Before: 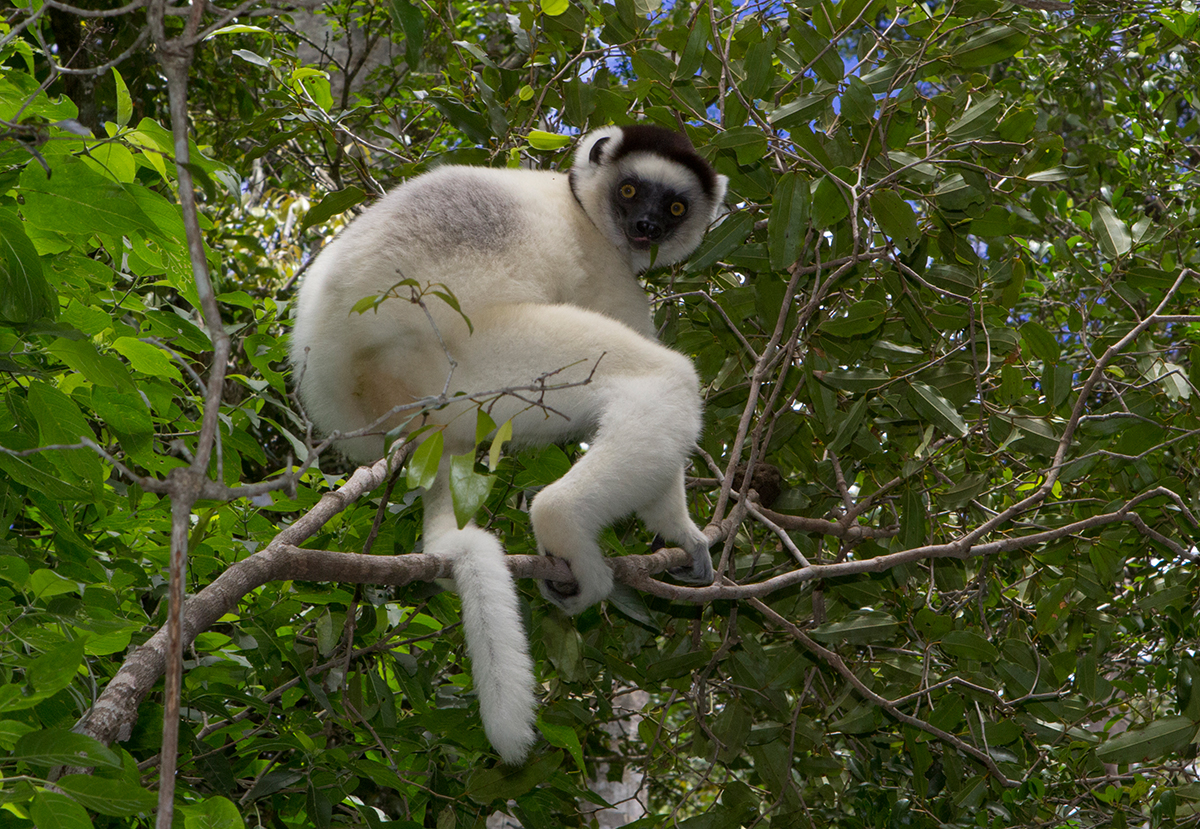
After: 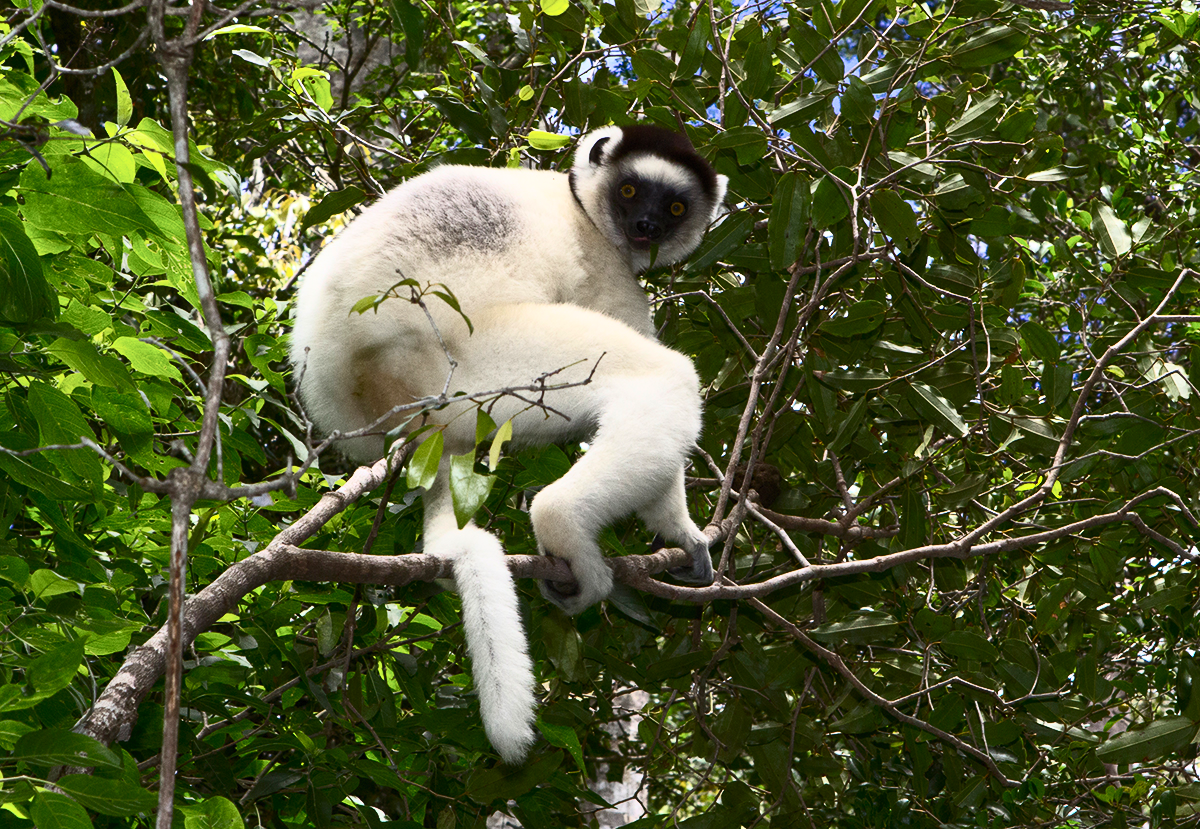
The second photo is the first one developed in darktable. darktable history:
contrast brightness saturation: contrast 0.609, brightness 0.335, saturation 0.142
